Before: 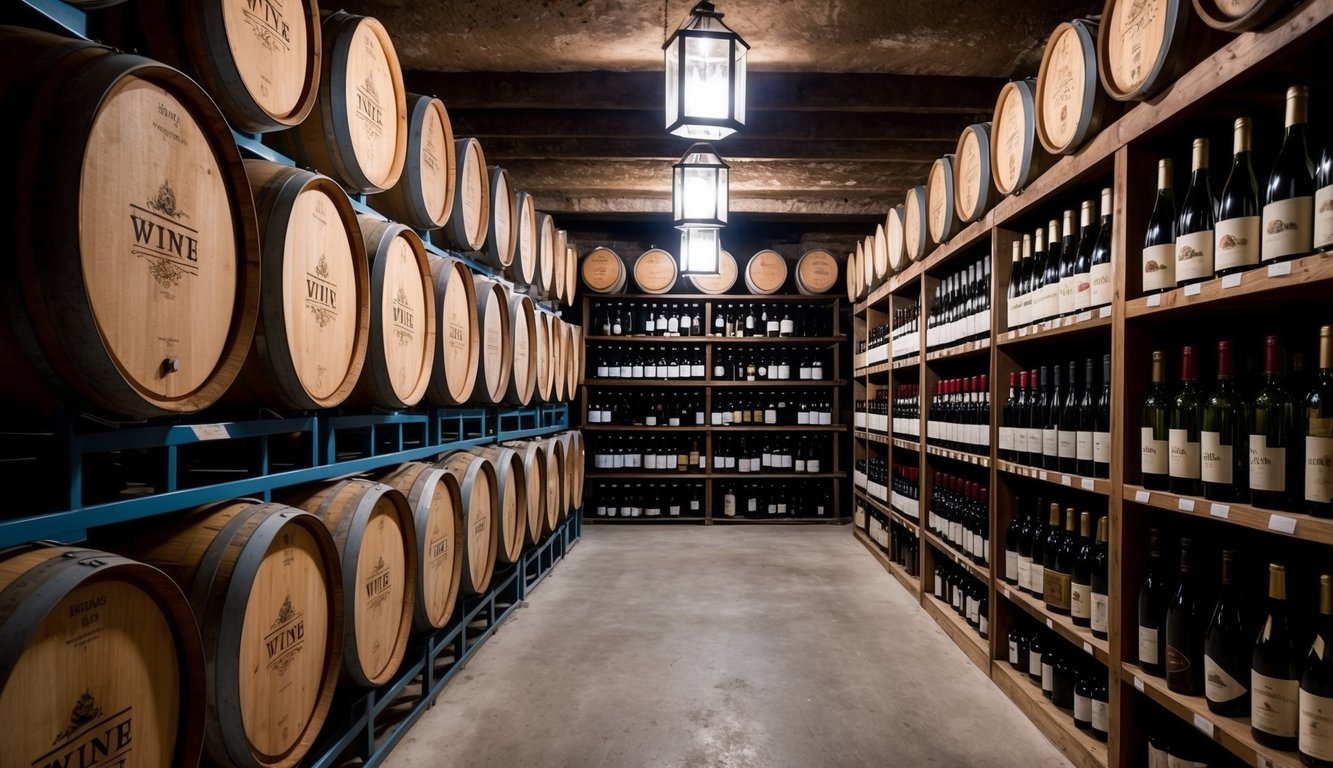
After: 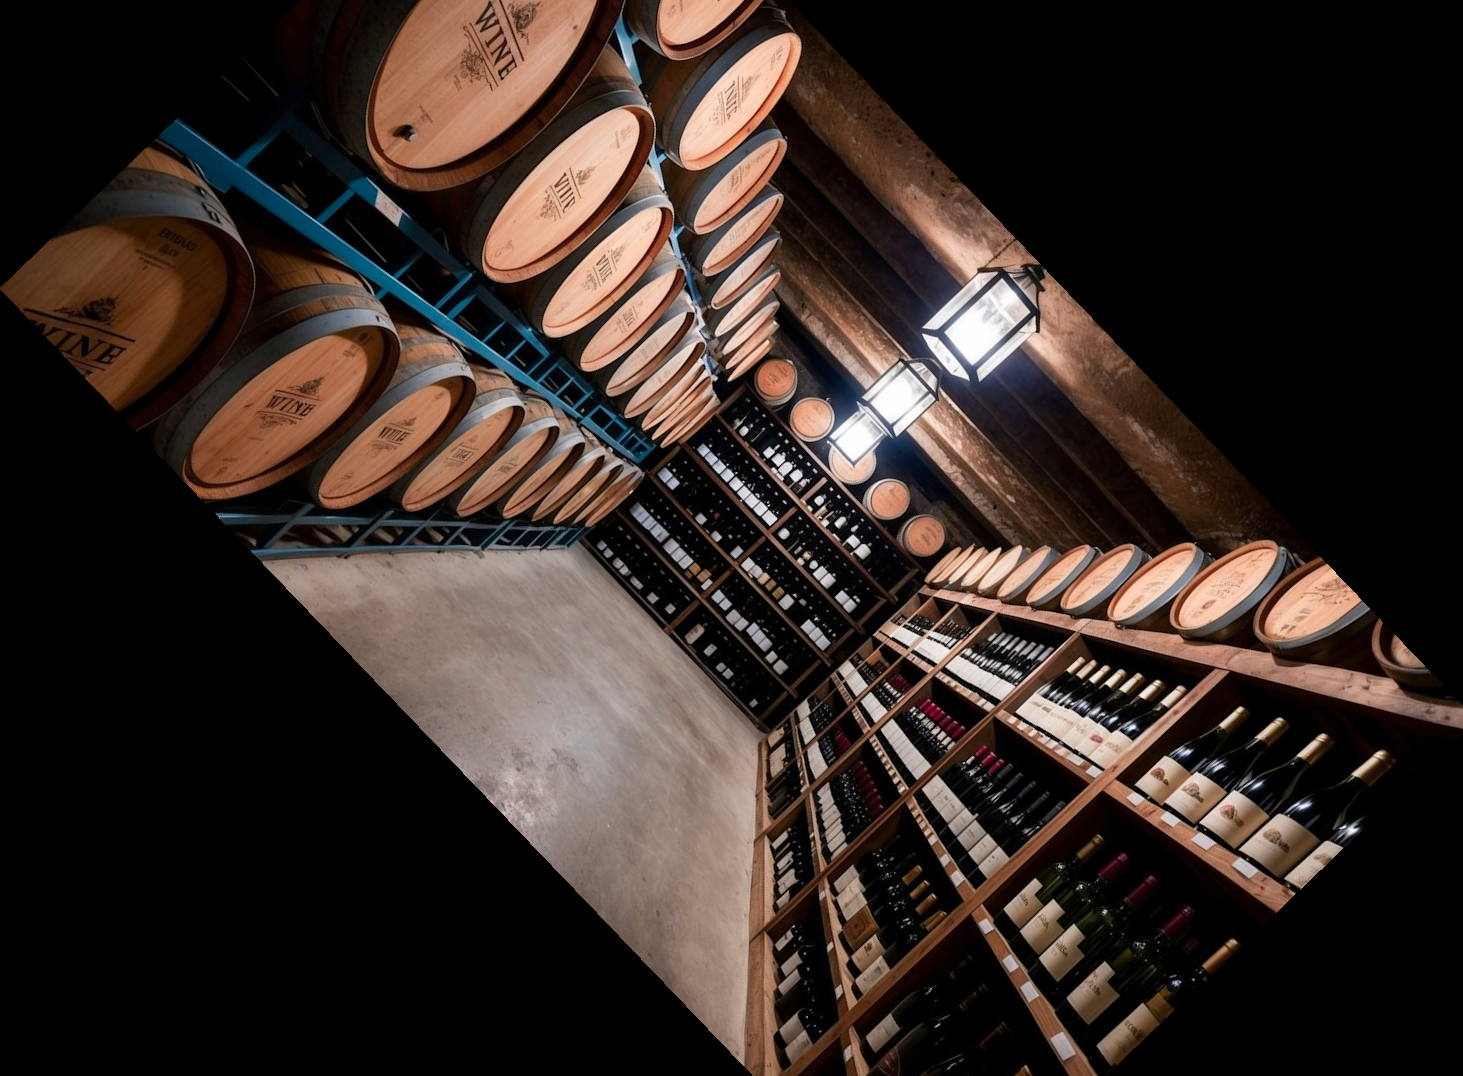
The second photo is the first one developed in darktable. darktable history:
color zones: curves: ch1 [(0.263, 0.53) (0.376, 0.287) (0.487, 0.512) (0.748, 0.547) (1, 0.513)]; ch2 [(0.262, 0.45) (0.751, 0.477)], mix 31.98%
crop and rotate: angle -46.26°, top 16.234%, right 0.912%, bottom 11.704%
